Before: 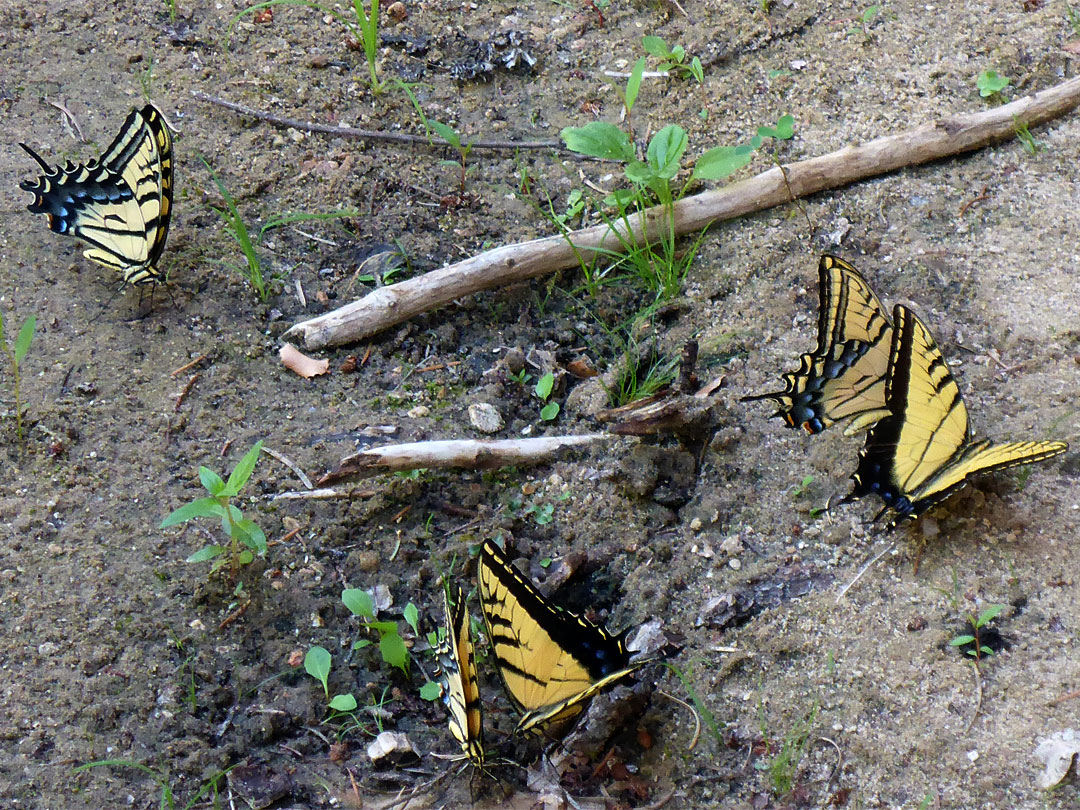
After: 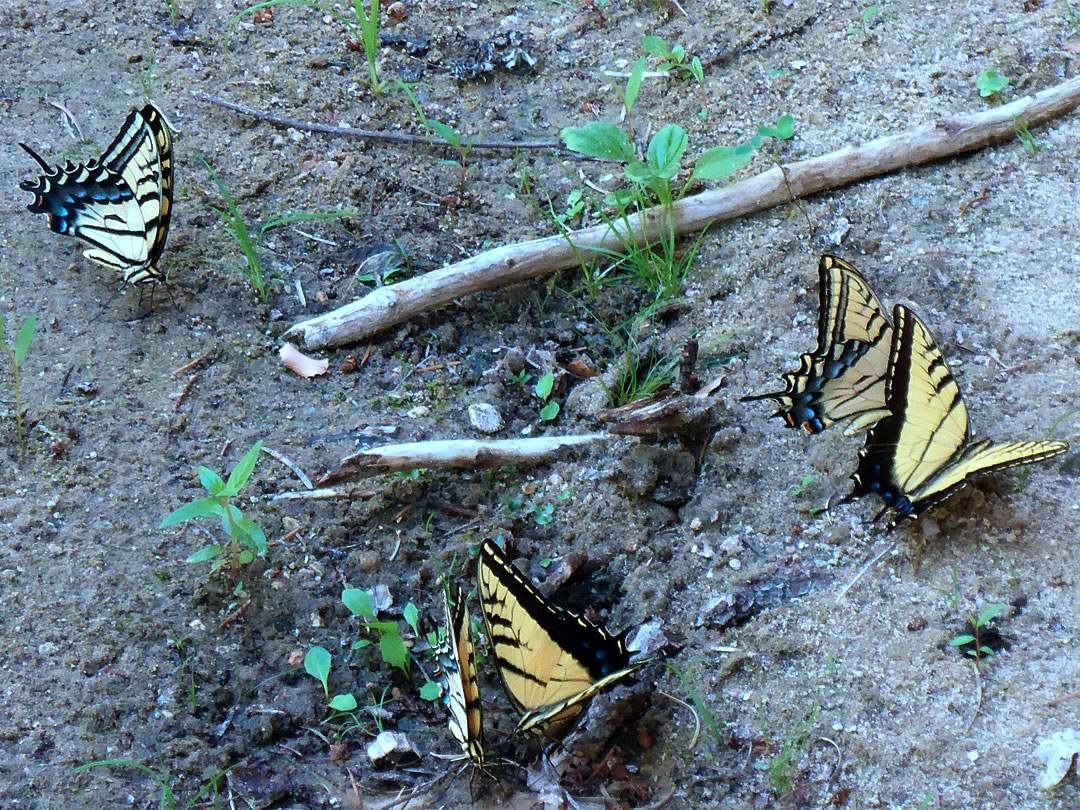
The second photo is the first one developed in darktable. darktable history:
color correction: highlights a* -8.72, highlights b* -23.73
exposure: exposure 0.202 EV, compensate highlight preservation false
